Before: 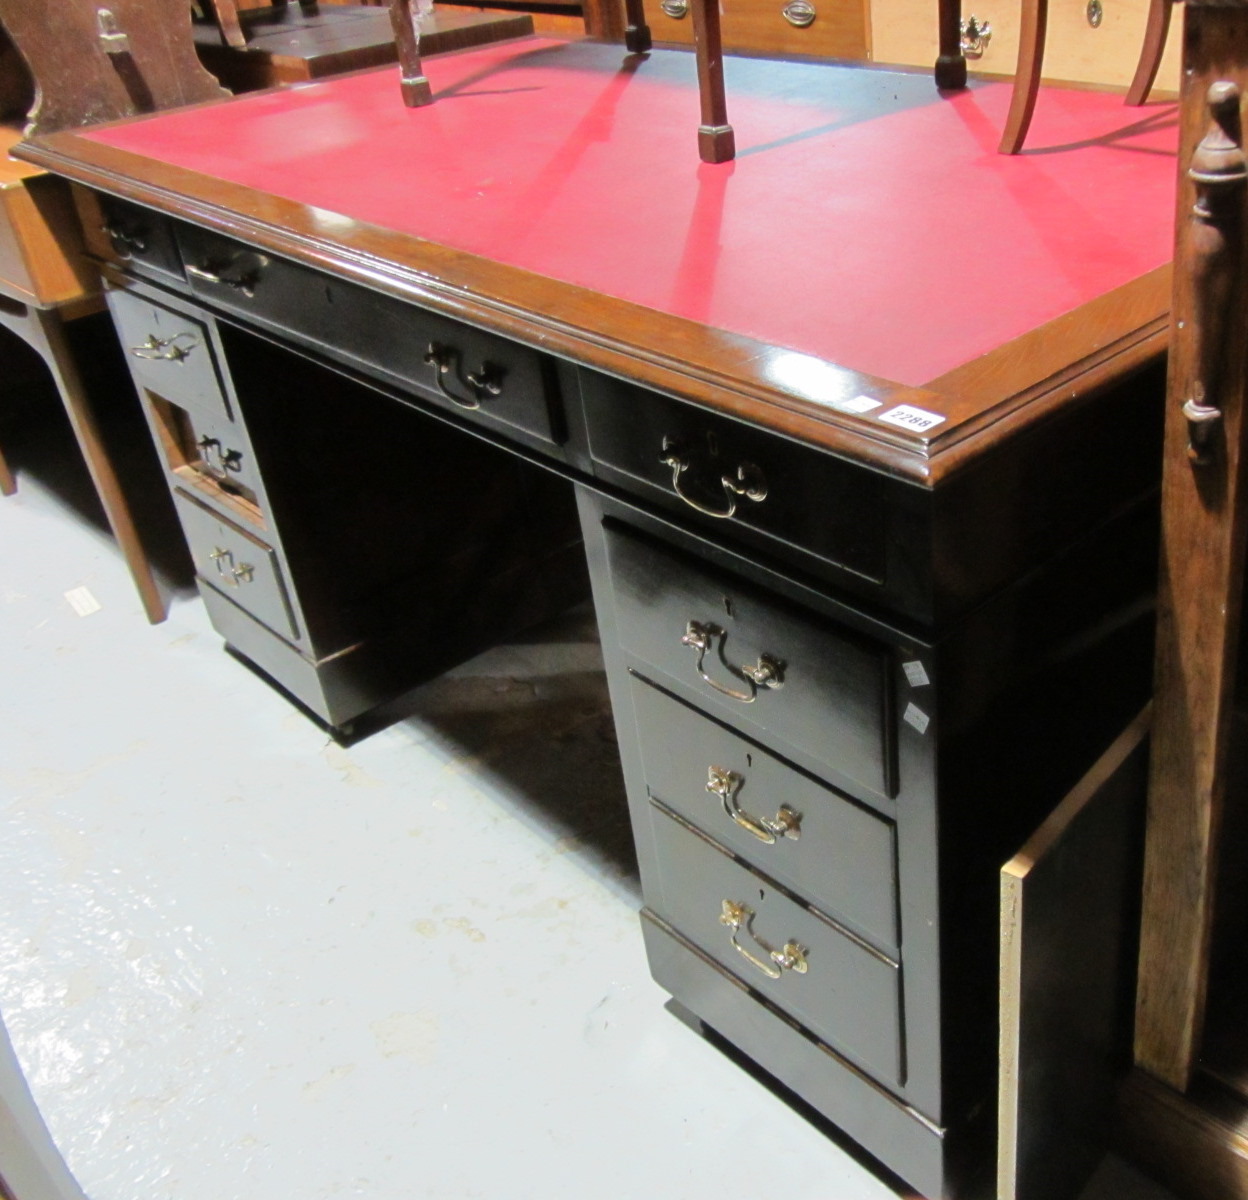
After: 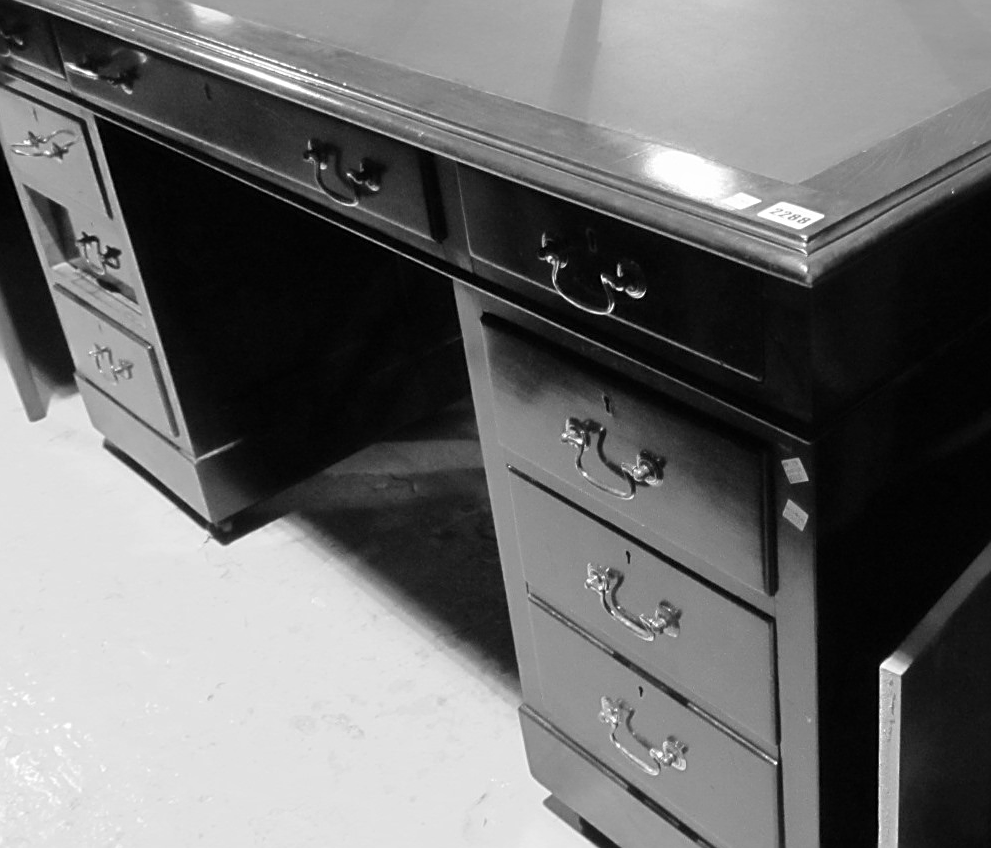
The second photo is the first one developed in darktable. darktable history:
crop: left 9.712%, top 16.928%, right 10.845%, bottom 12.332%
sharpen: on, module defaults
monochrome: on, module defaults
